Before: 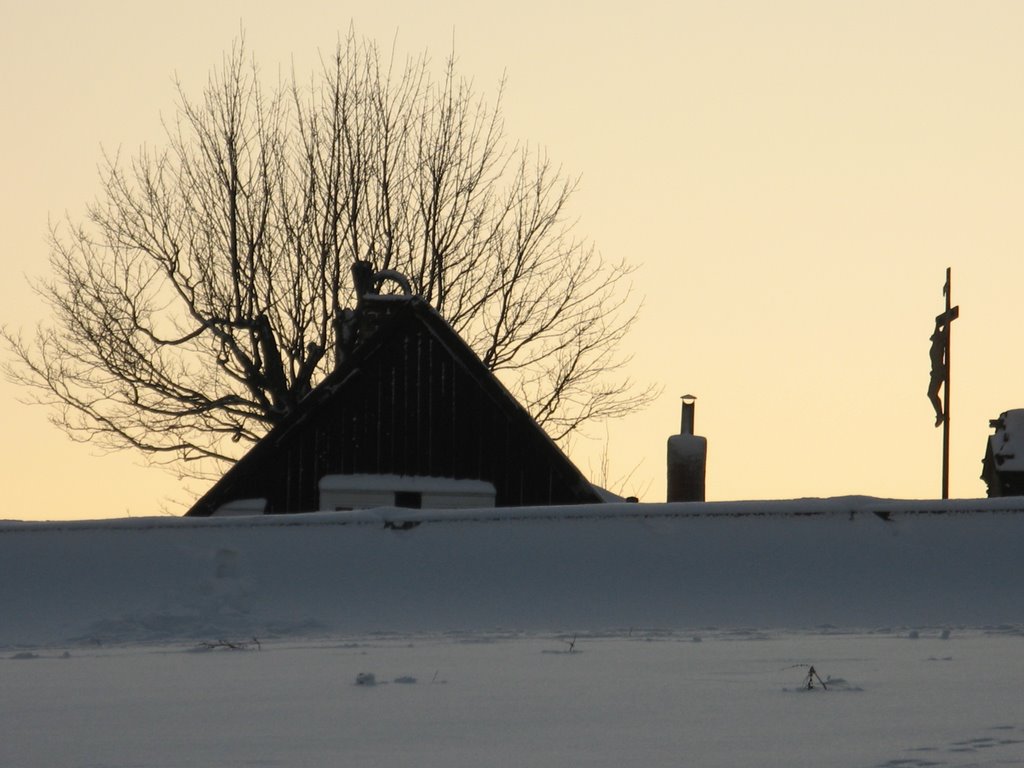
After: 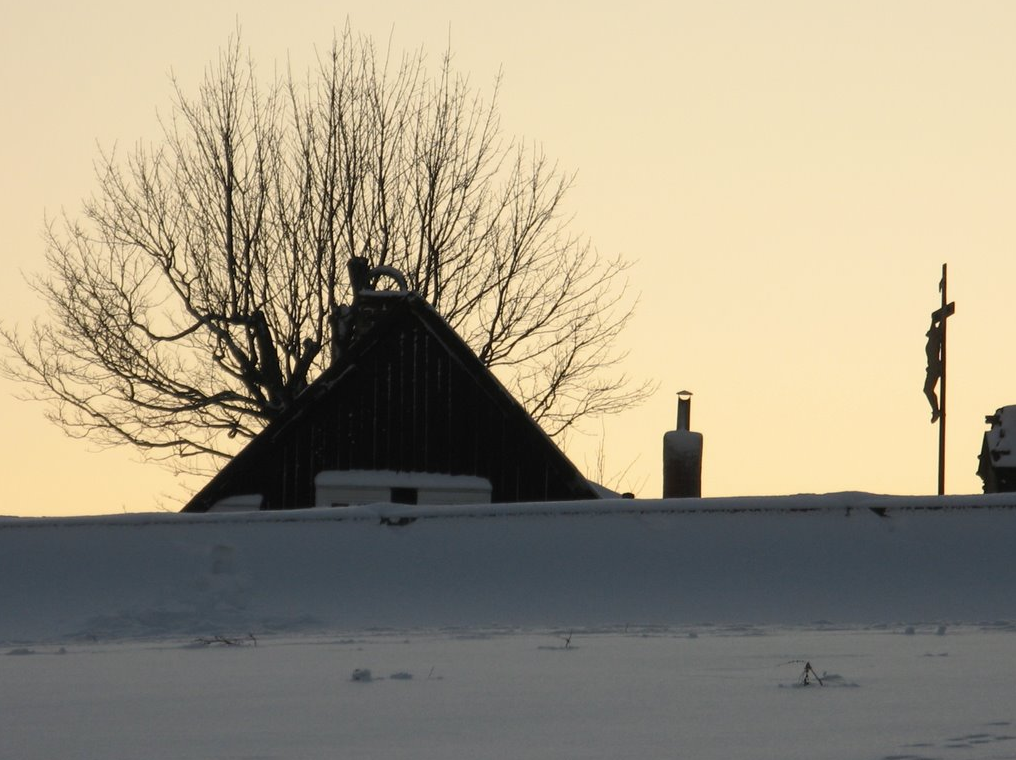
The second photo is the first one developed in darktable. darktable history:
crop: left 0.472%, top 0.648%, right 0.228%, bottom 0.365%
